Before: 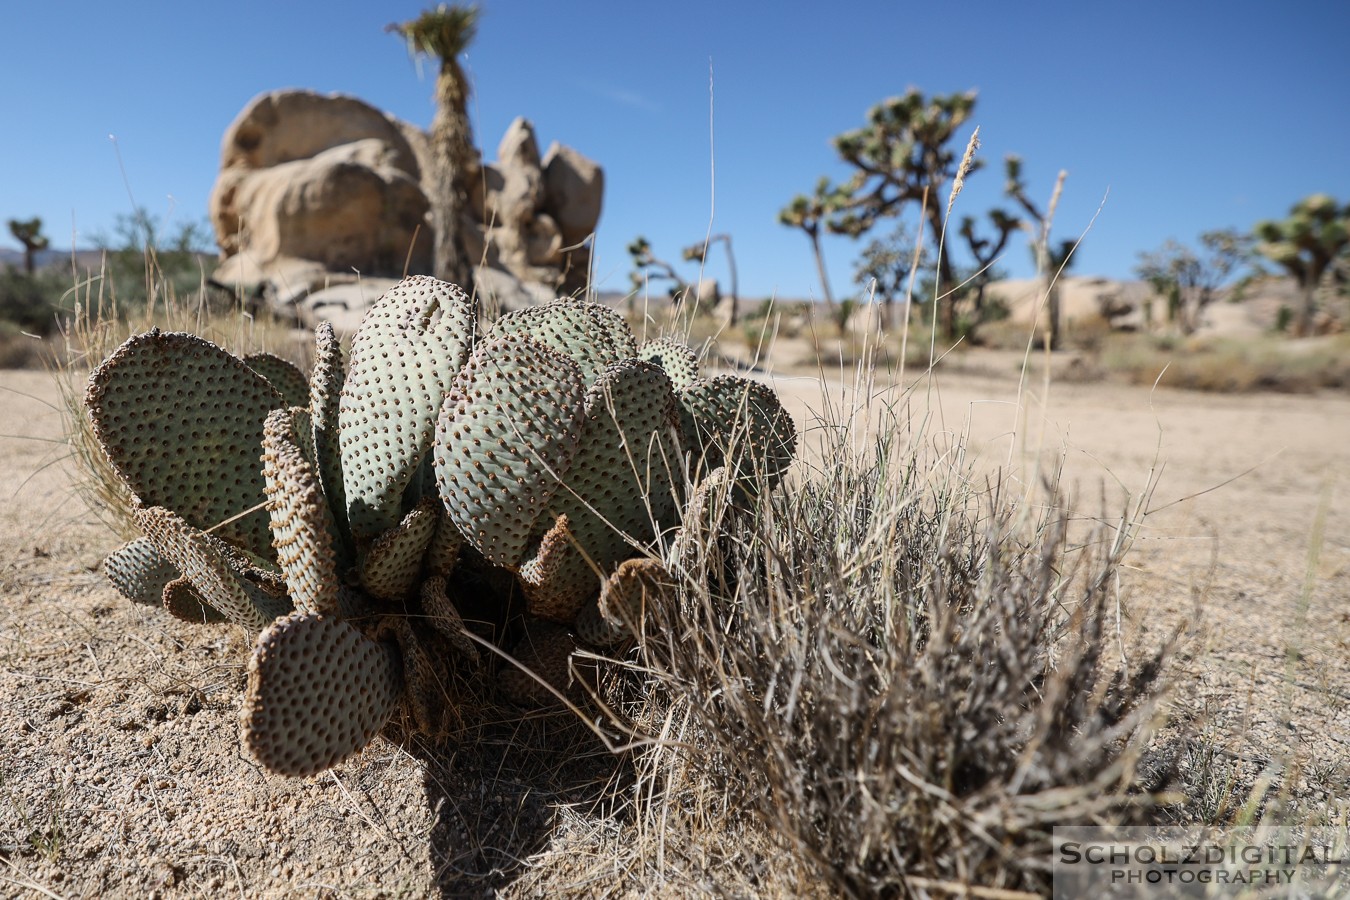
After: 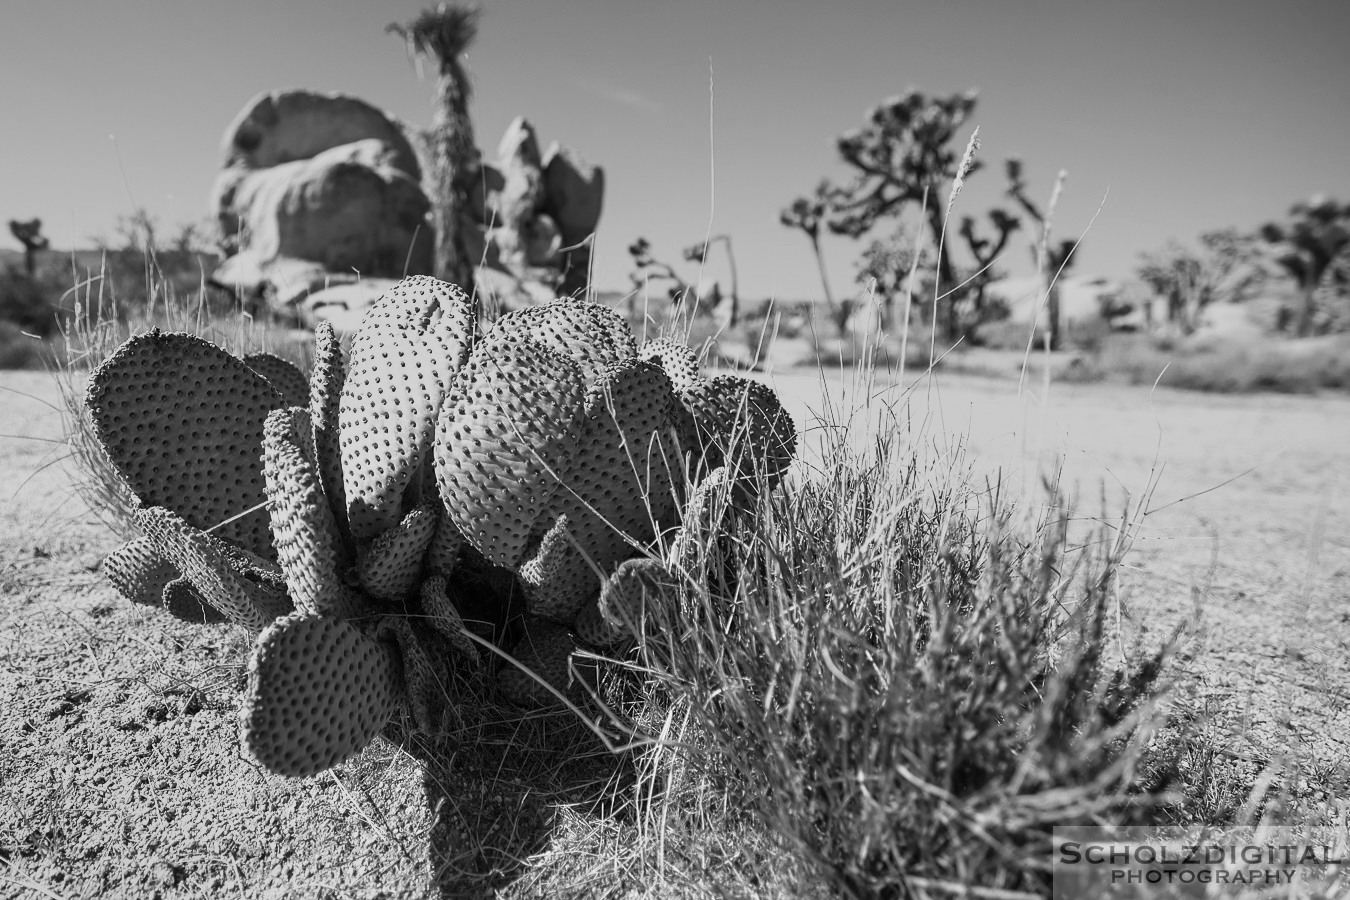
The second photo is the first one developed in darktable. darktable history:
tone equalizer: -7 EV -0.63 EV, -6 EV 1 EV, -5 EV -0.45 EV, -4 EV 0.43 EV, -3 EV 0.41 EV, -2 EV 0.15 EV, -1 EV -0.15 EV, +0 EV -0.39 EV, smoothing diameter 25%, edges refinement/feathering 10, preserve details guided filter
color contrast: green-magenta contrast 0, blue-yellow contrast 0
